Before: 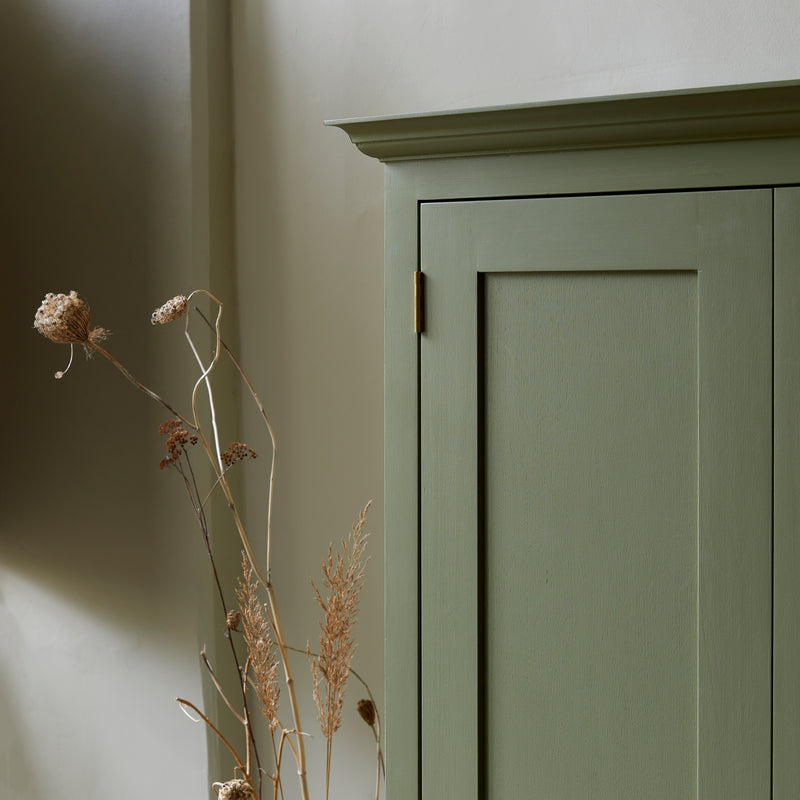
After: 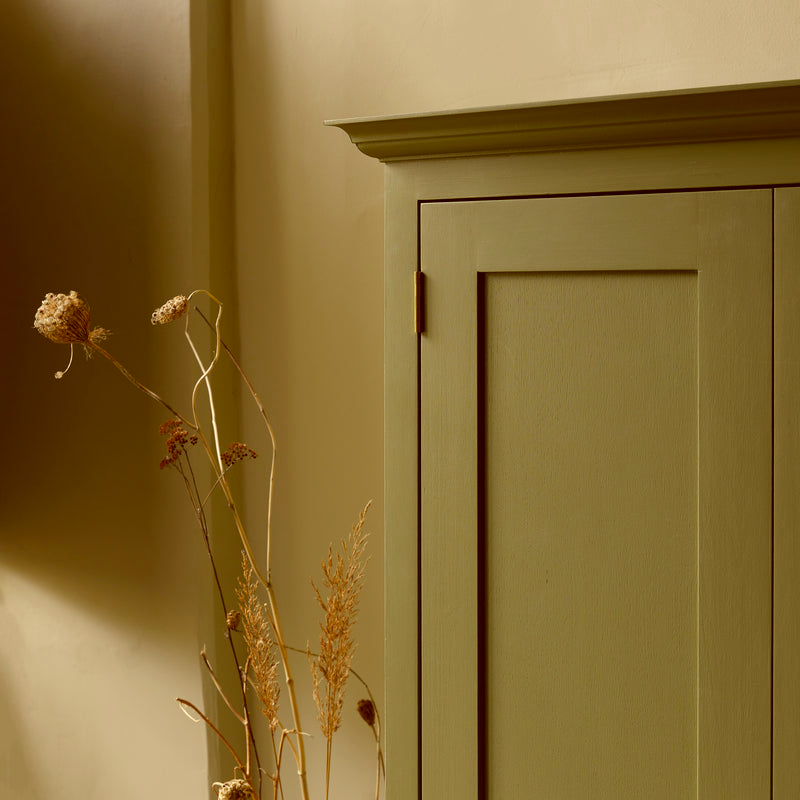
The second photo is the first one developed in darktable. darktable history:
color correction: highlights a* 1.06, highlights b* 24.42, shadows a* 15.23, shadows b* 24.49
